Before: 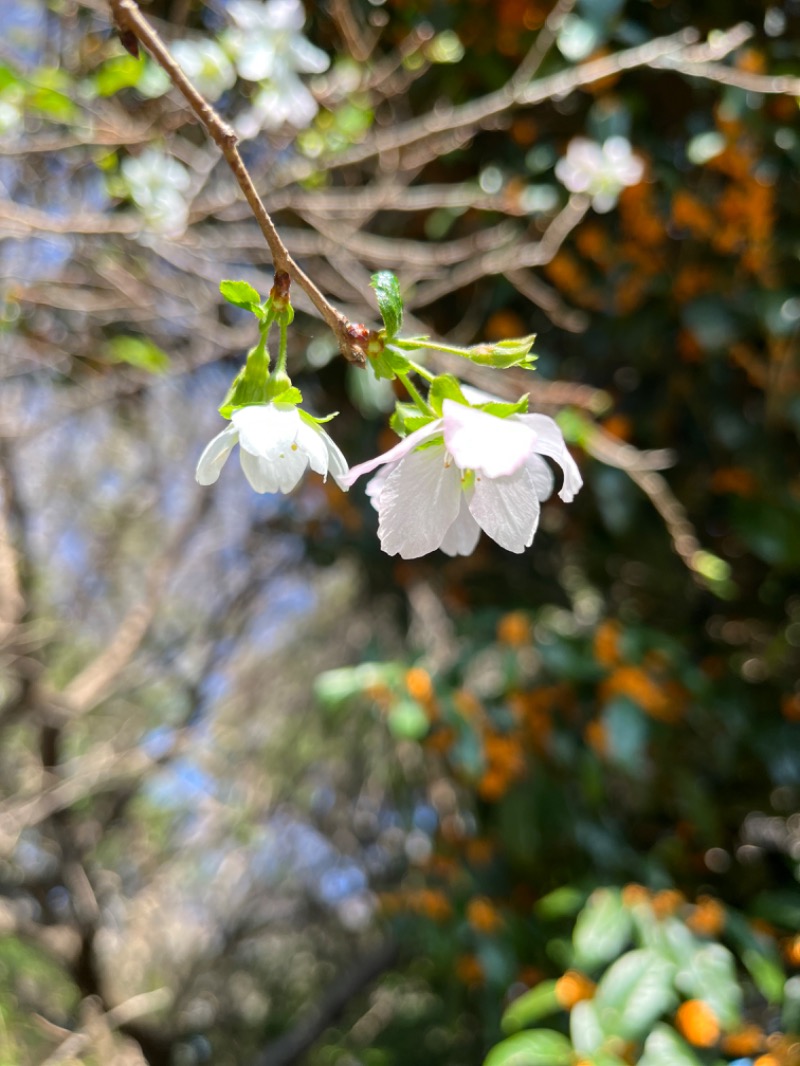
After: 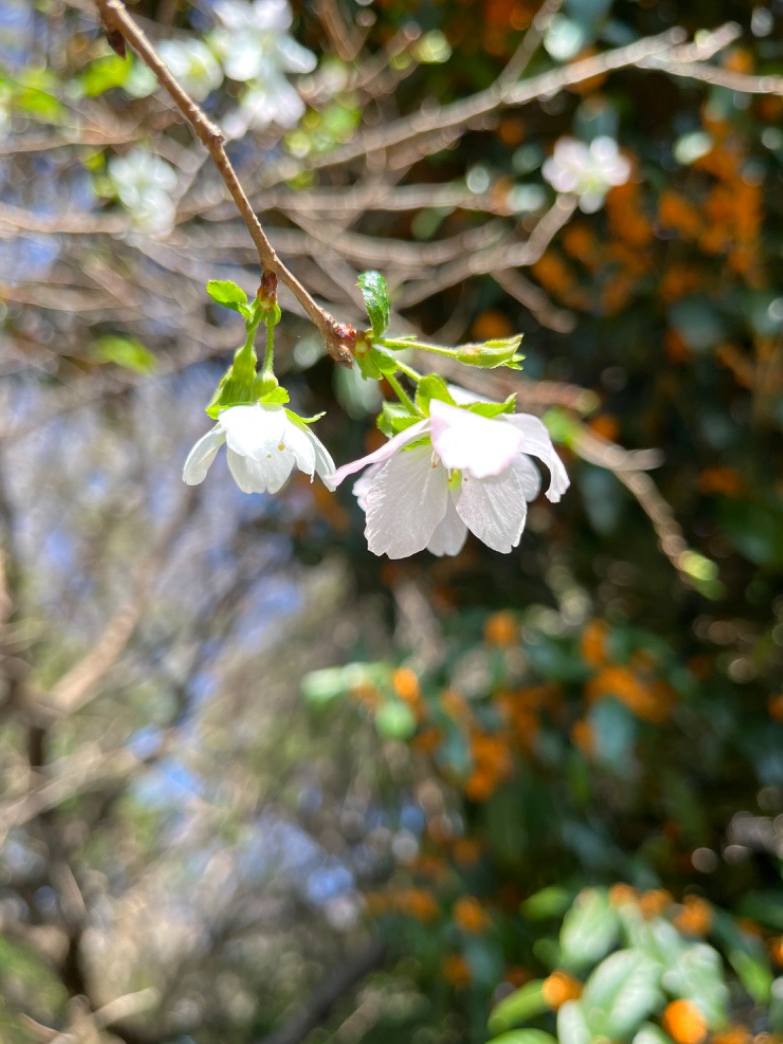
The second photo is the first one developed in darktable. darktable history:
crop: left 1.743%, right 0.268%, bottom 2.011%
rgb curve: curves: ch0 [(0, 0) (0.053, 0.068) (0.122, 0.128) (1, 1)]
